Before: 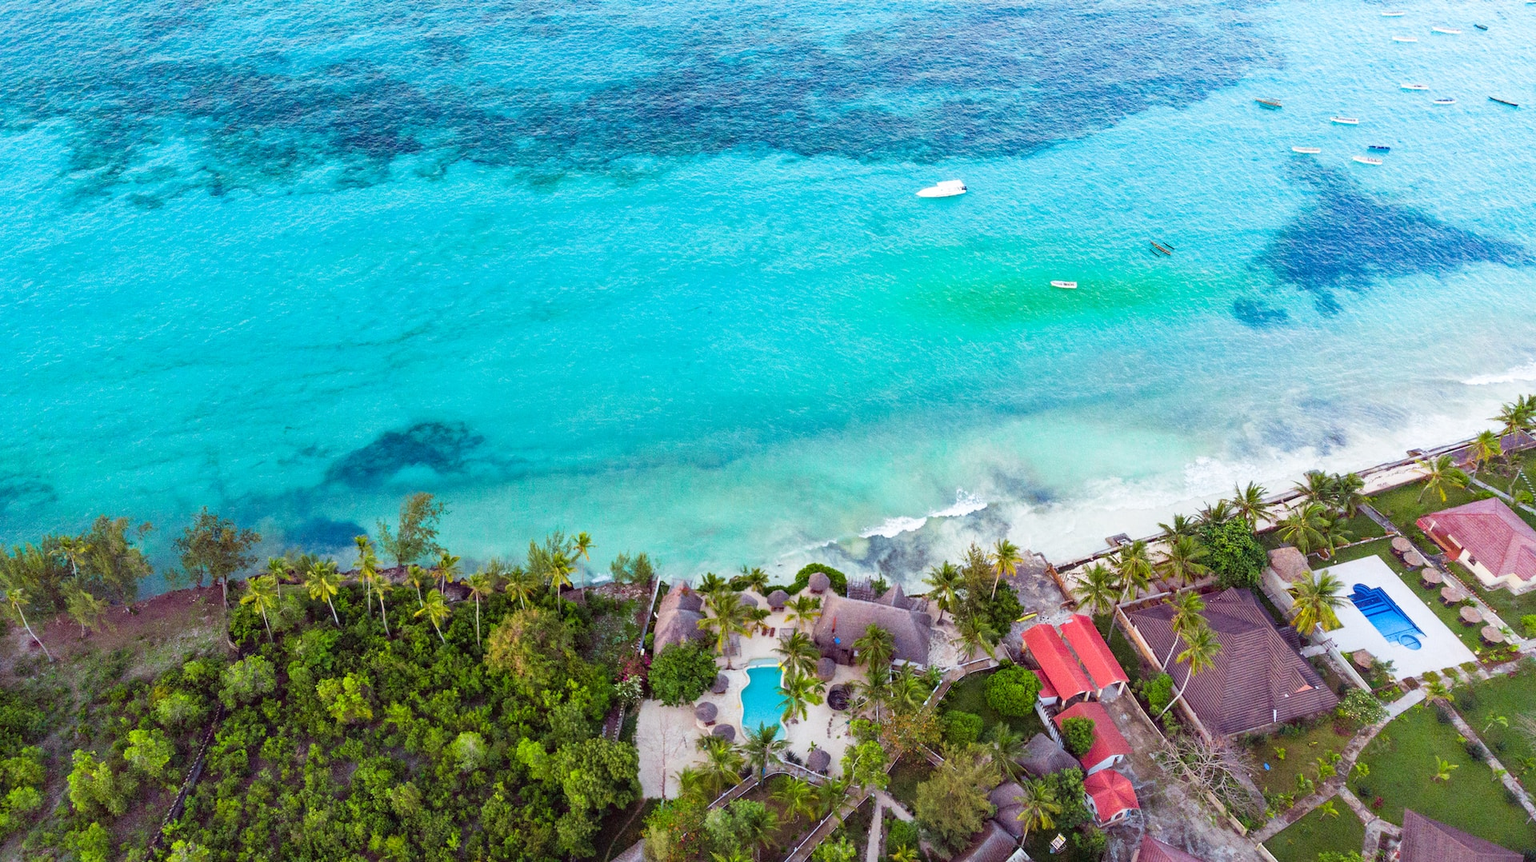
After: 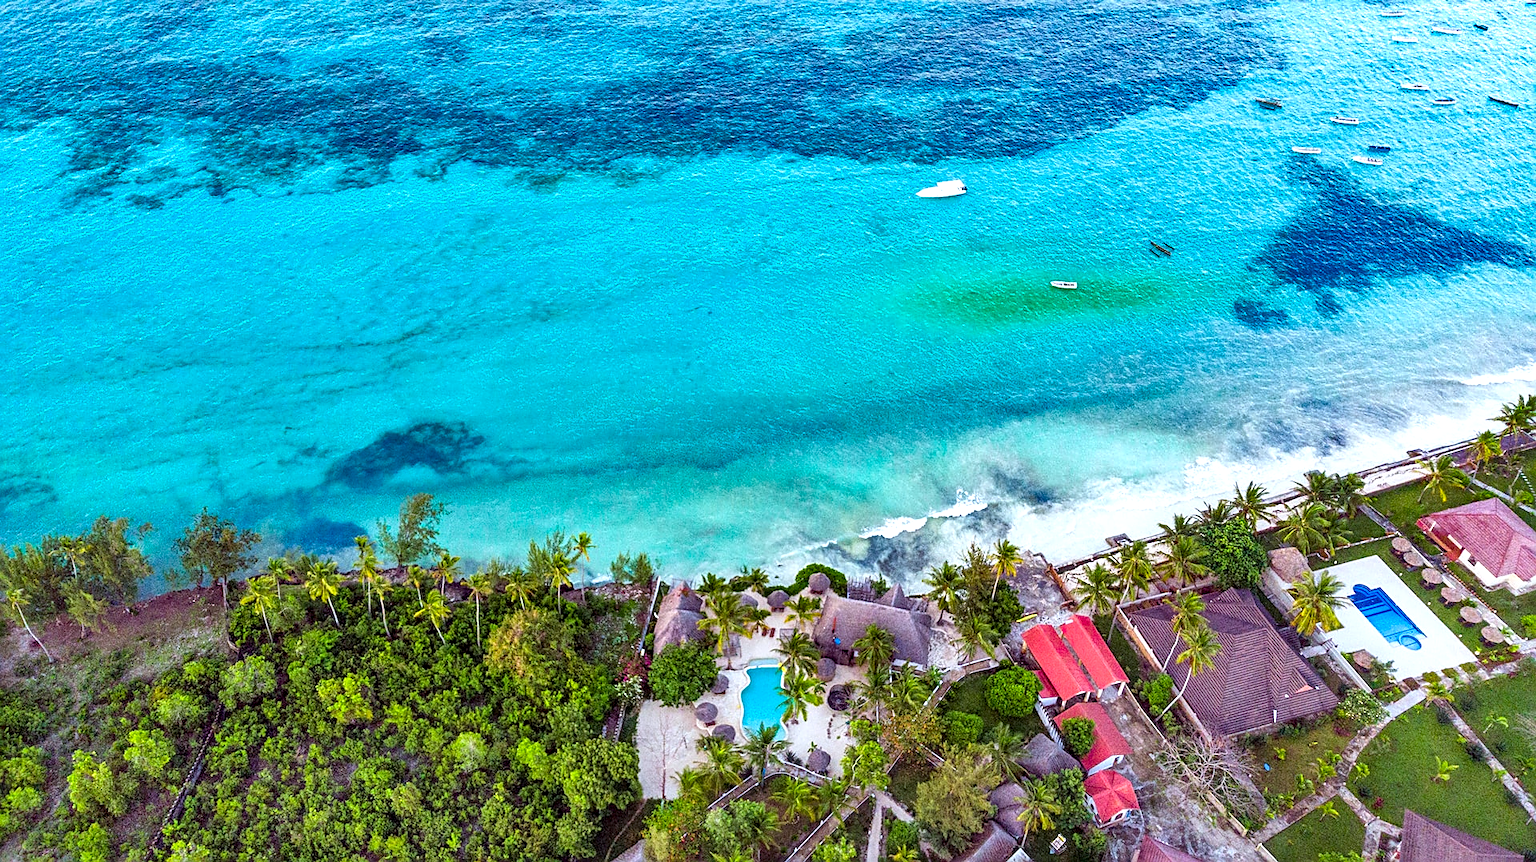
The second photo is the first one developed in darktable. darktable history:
white balance: red 0.974, blue 1.044
contrast brightness saturation: saturation 0.13
exposure: exposure 0.236 EV, compensate highlight preservation false
shadows and highlights: shadows 75, highlights -60.85, soften with gaussian
sharpen: amount 0.575
local contrast: detail 130%
